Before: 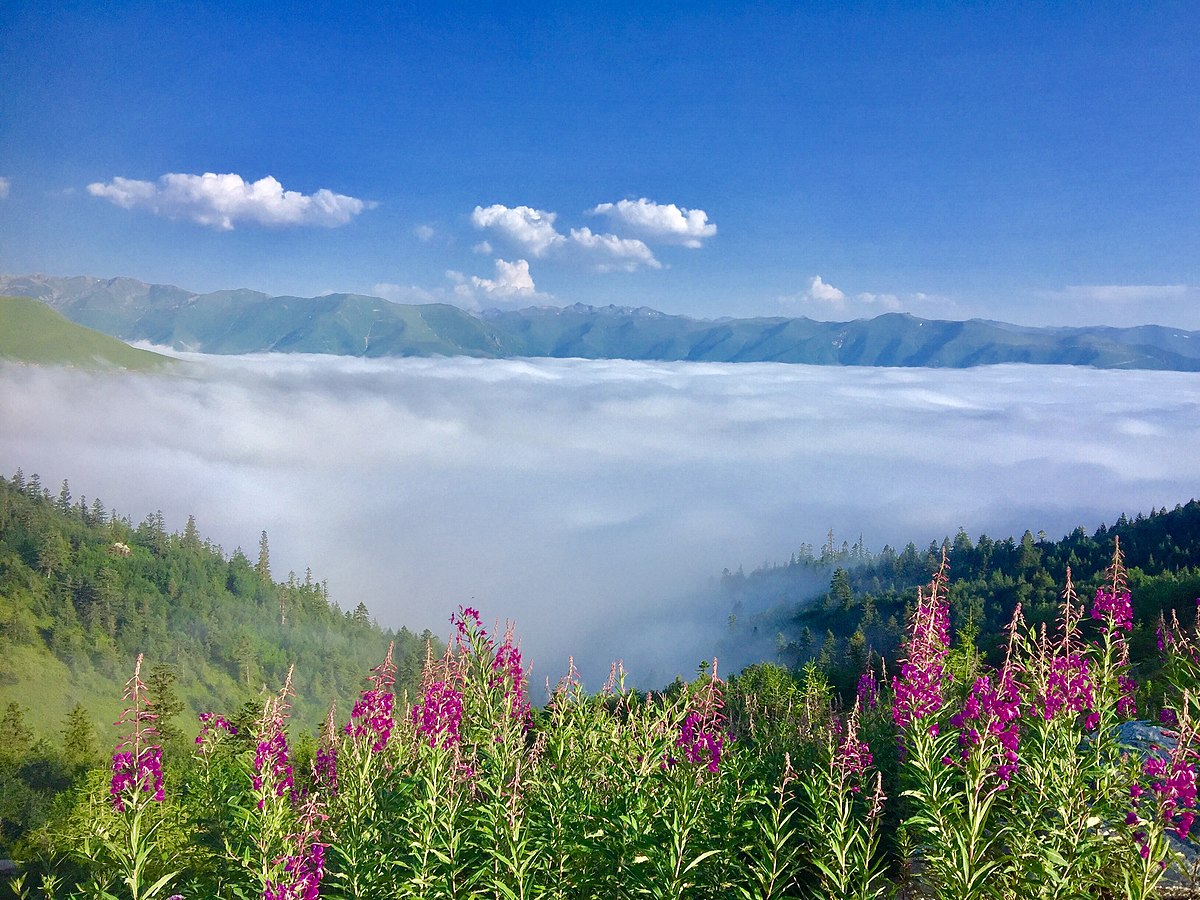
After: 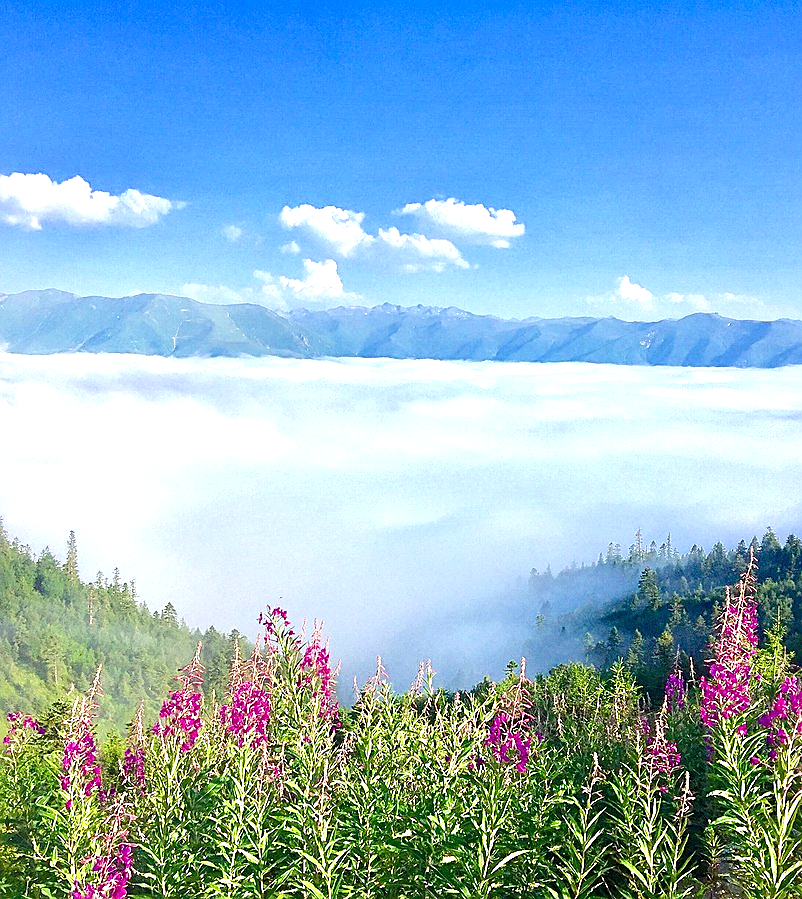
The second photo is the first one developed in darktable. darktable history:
crop and rotate: left 16.082%, right 17.005%
exposure: black level correction 0.001, exposure 0.957 EV, compensate highlight preservation false
sharpen: on, module defaults
